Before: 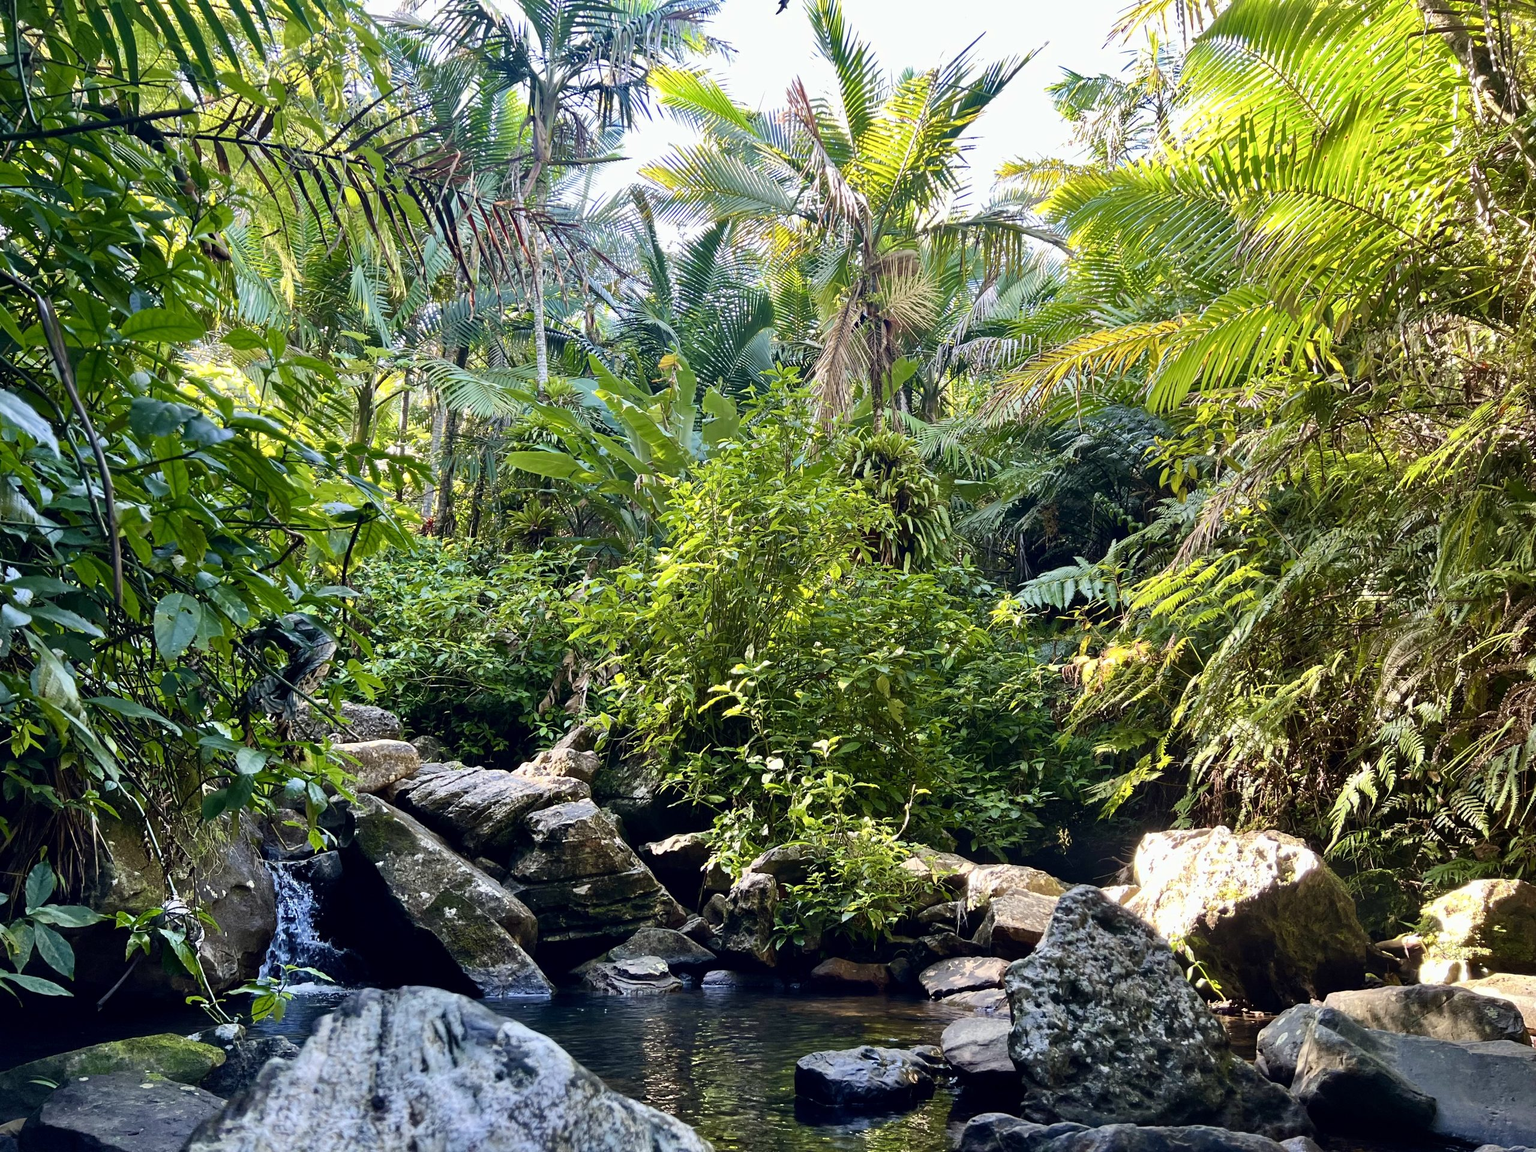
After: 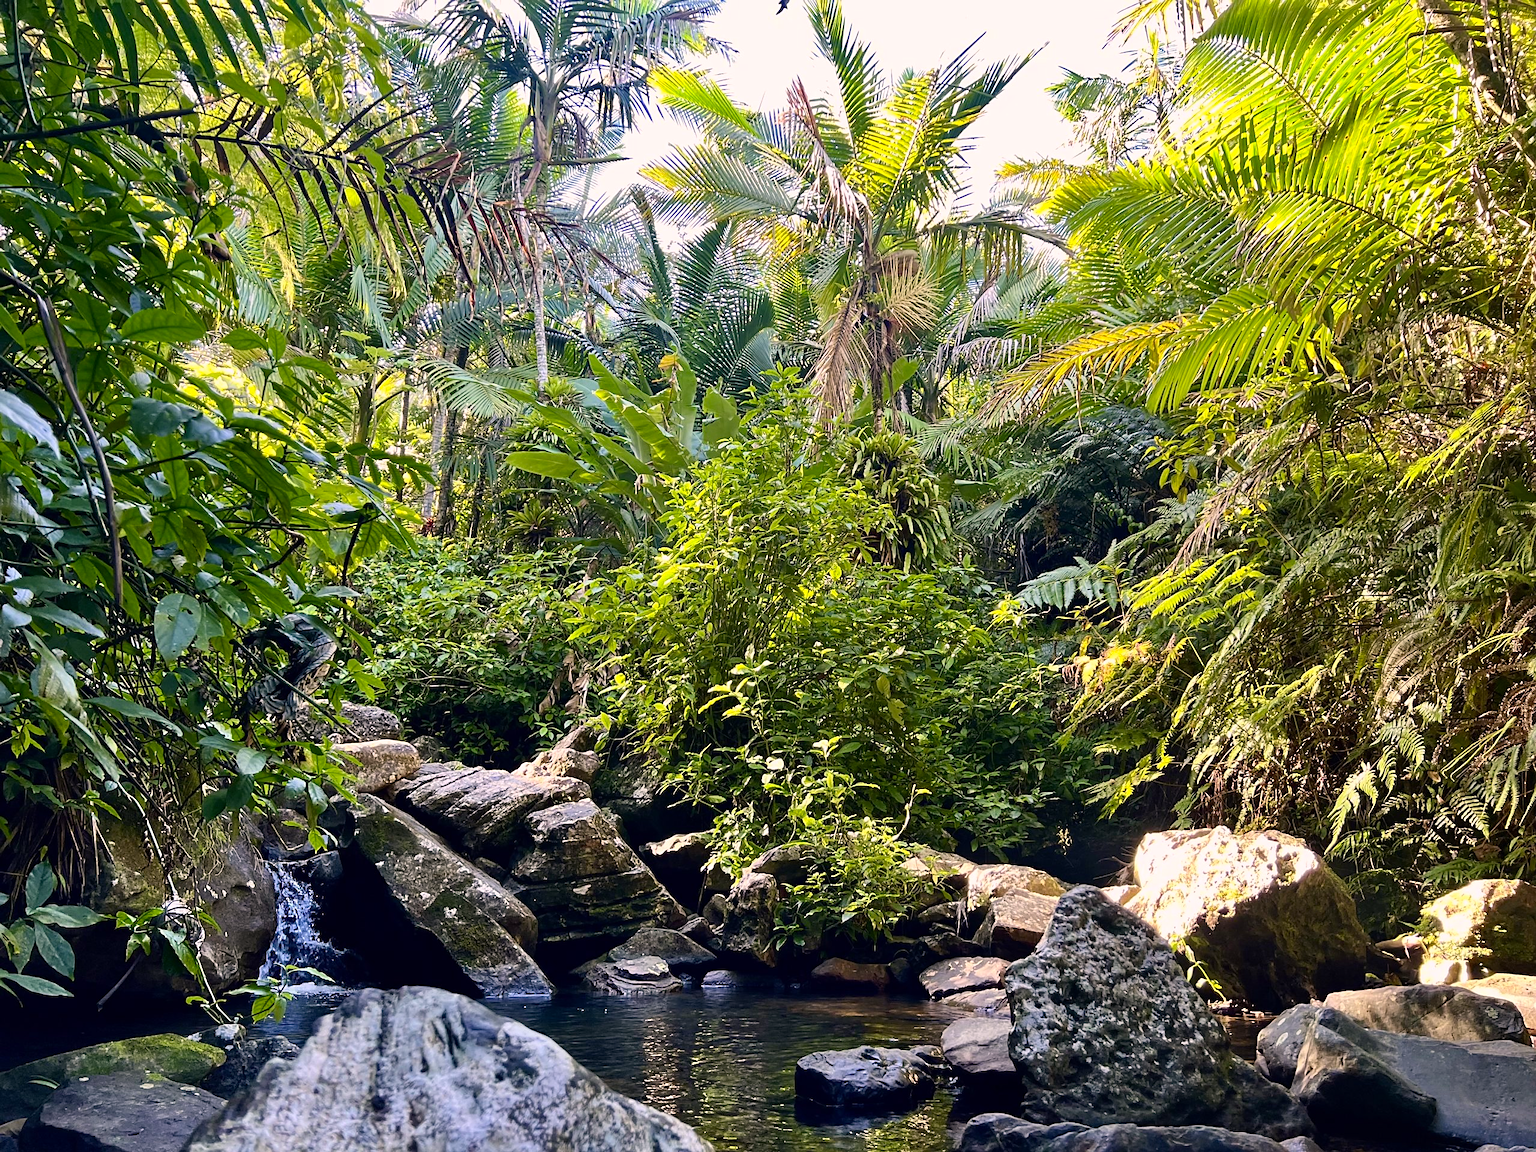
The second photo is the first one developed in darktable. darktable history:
sharpen: radius 1.813, amount 0.401, threshold 1.585
contrast brightness saturation: contrast 0.035, saturation 0.163
color correction: highlights a* 7.67, highlights b* 3.76
